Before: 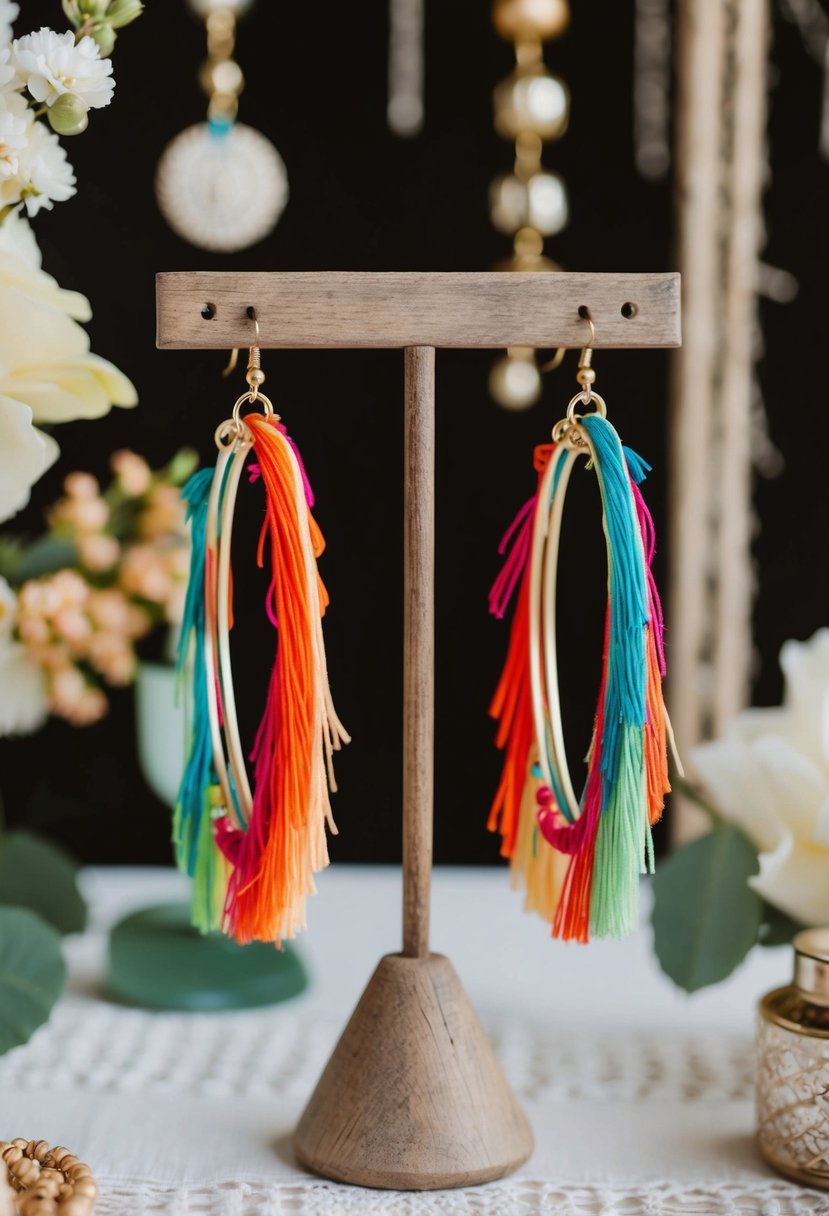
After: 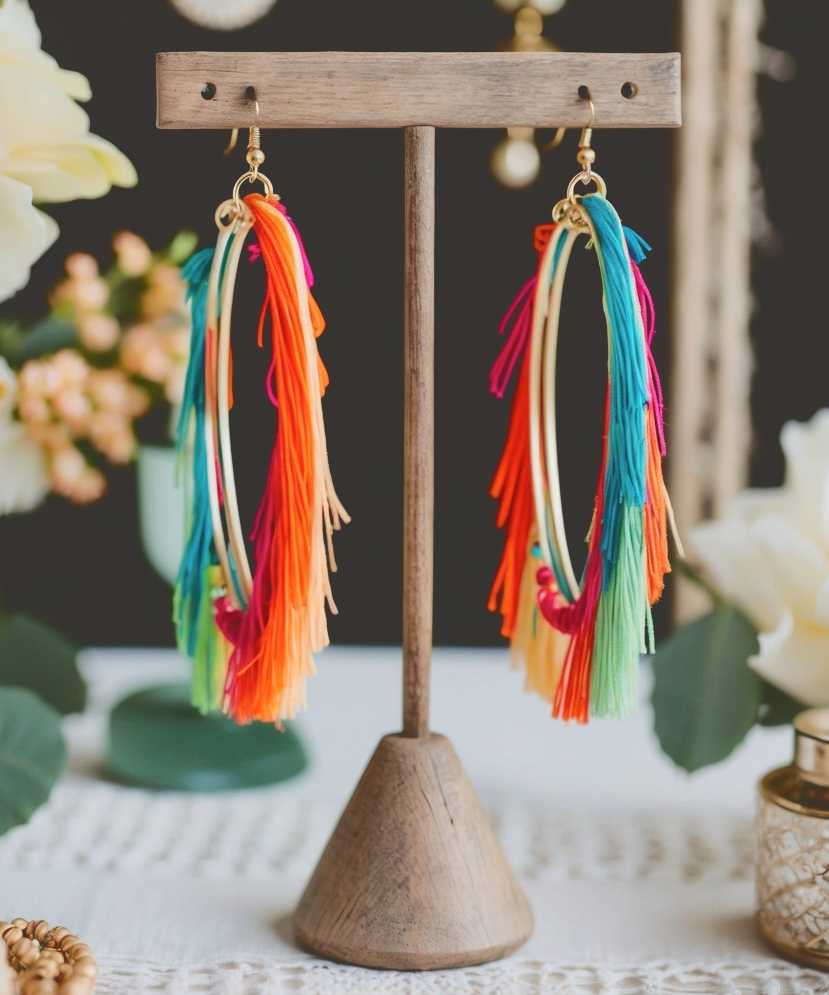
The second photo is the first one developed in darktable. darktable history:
tone curve: curves: ch0 [(0, 0) (0.003, 0.211) (0.011, 0.211) (0.025, 0.215) (0.044, 0.218) (0.069, 0.224) (0.1, 0.227) (0.136, 0.233) (0.177, 0.247) (0.224, 0.275) (0.277, 0.309) (0.335, 0.366) (0.399, 0.438) (0.468, 0.515) (0.543, 0.586) (0.623, 0.658) (0.709, 0.735) (0.801, 0.821) (0.898, 0.889) (1, 1)], color space Lab, independent channels, preserve colors none
crop and rotate: top 18.143%
